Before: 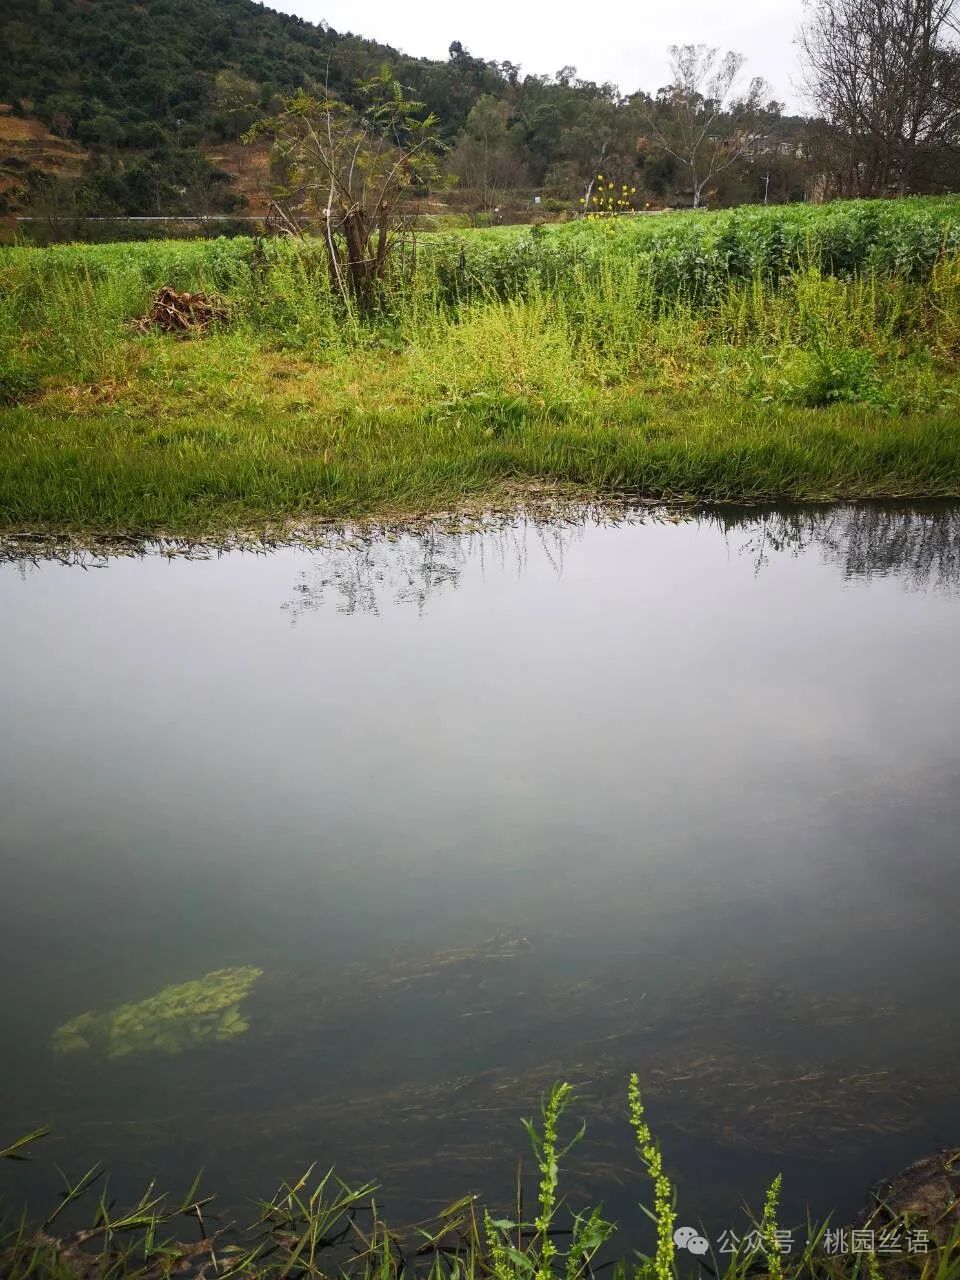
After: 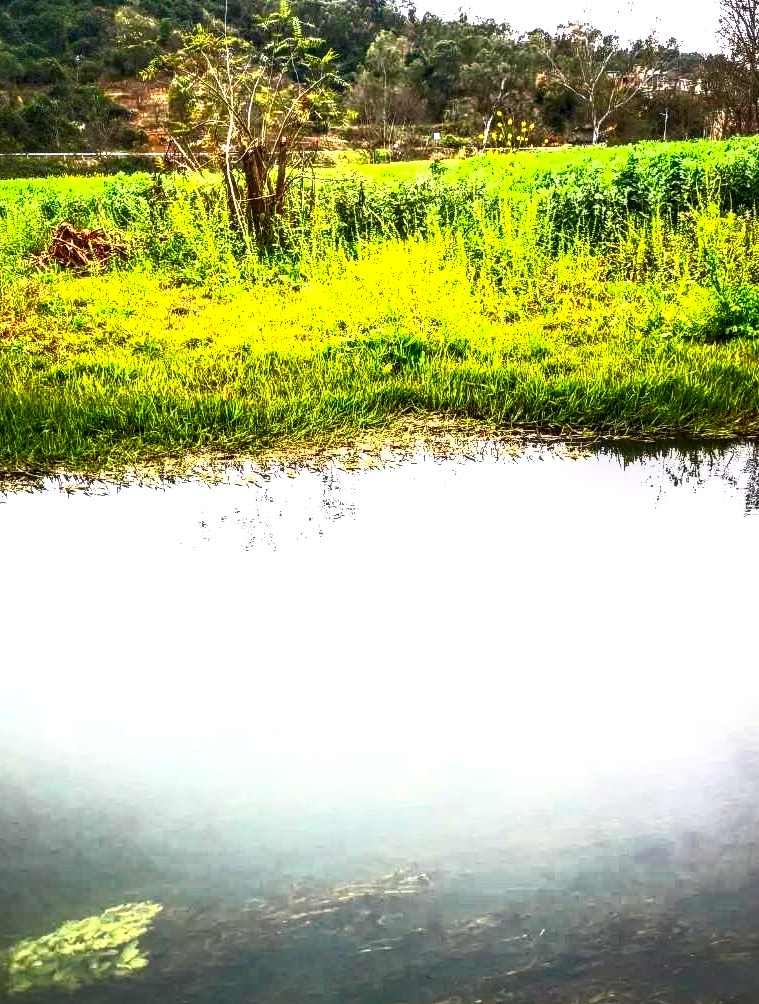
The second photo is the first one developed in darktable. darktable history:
exposure: black level correction 0.001, exposure 0.141 EV, compensate exposure bias true, compensate highlight preservation false
crop and rotate: left 10.568%, top 5.046%, right 10.324%, bottom 16.441%
local contrast: highlights 16%, detail 186%
contrast brightness saturation: contrast 0.984, brightness 0.987, saturation 0.985
